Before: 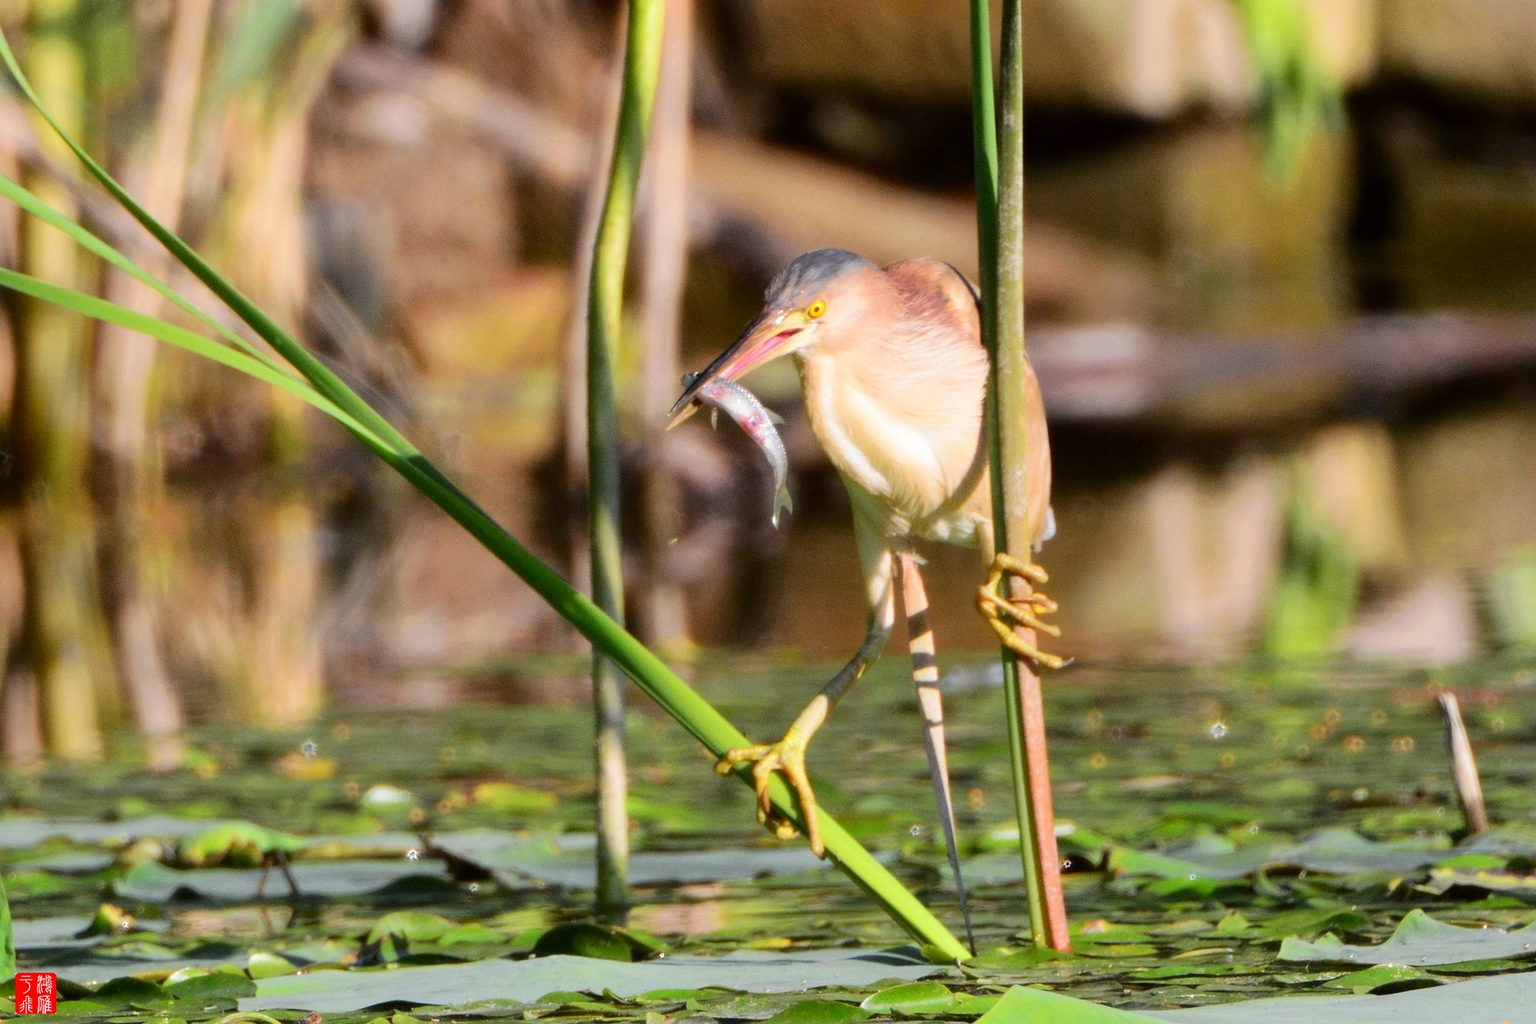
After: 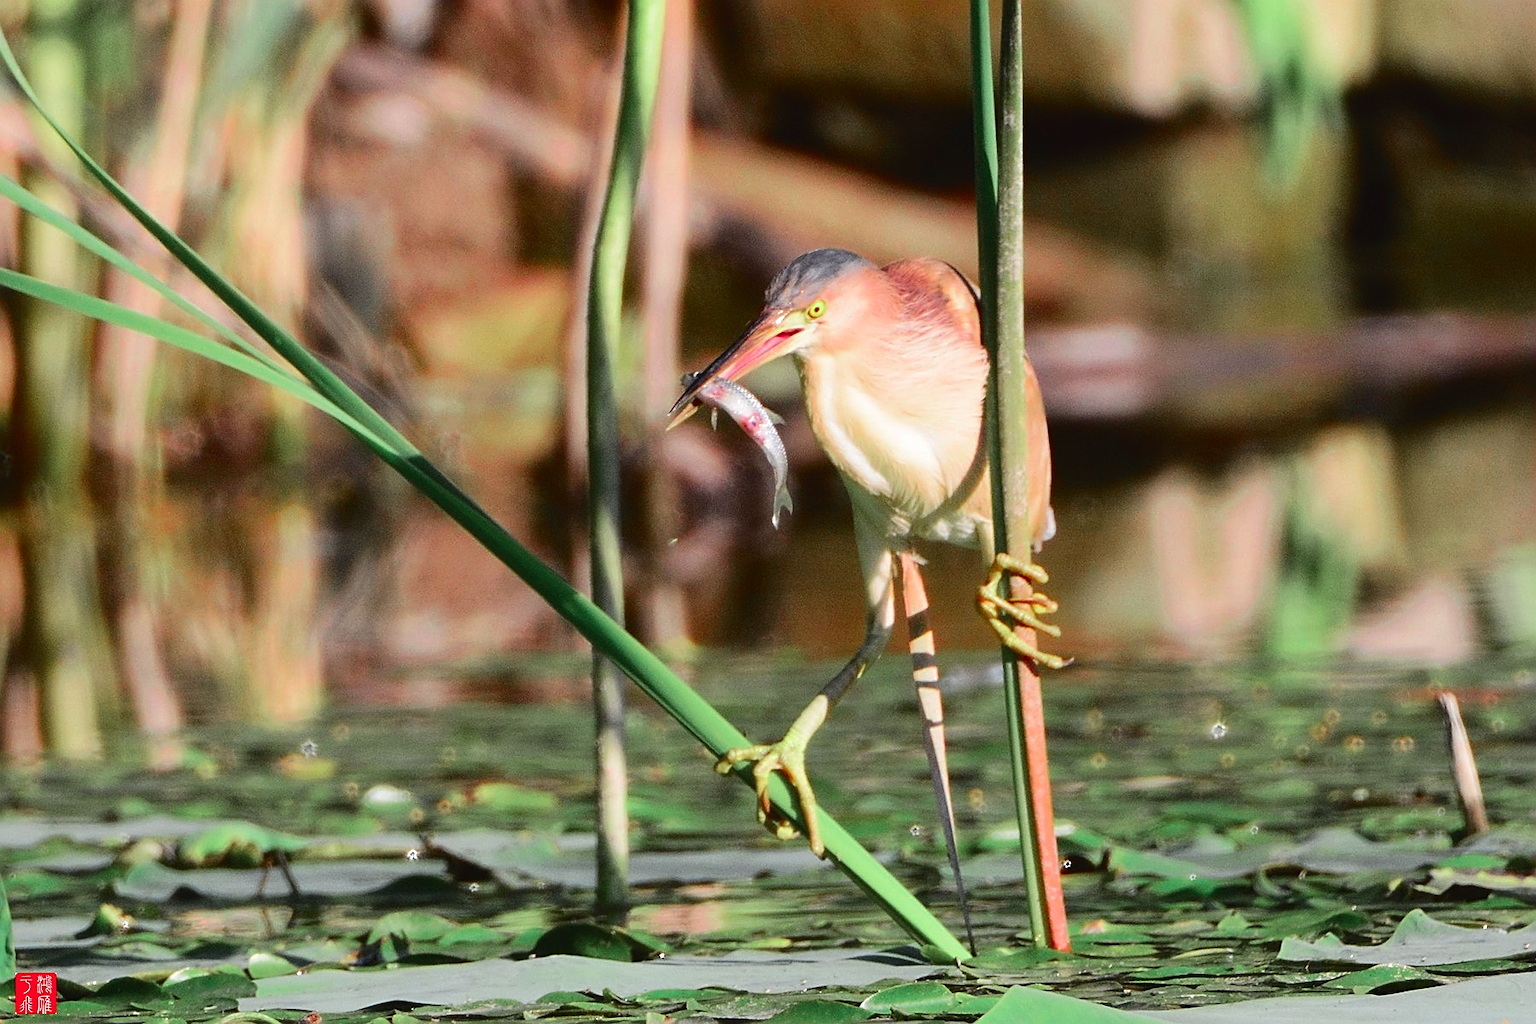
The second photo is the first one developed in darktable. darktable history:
color zones: curves: ch0 [(0, 0.466) (0.128, 0.466) (0.25, 0.5) (0.375, 0.456) (0.5, 0.5) (0.625, 0.5) (0.737, 0.652) (0.875, 0.5)]; ch1 [(0, 0.603) (0.125, 0.618) (0.261, 0.348) (0.372, 0.353) (0.497, 0.363) (0.611, 0.45) (0.731, 0.427) (0.875, 0.518) (0.998, 0.652)]; ch2 [(0, 0.559) (0.125, 0.451) (0.253, 0.564) (0.37, 0.578) (0.5, 0.466) (0.625, 0.471) (0.731, 0.471) (0.88, 0.485)]
tone curve: curves: ch0 [(0, 0.032) (0.181, 0.152) (0.751, 0.762) (1, 1)], color space Lab, independent channels, preserve colors none
sharpen: amount 0.752
